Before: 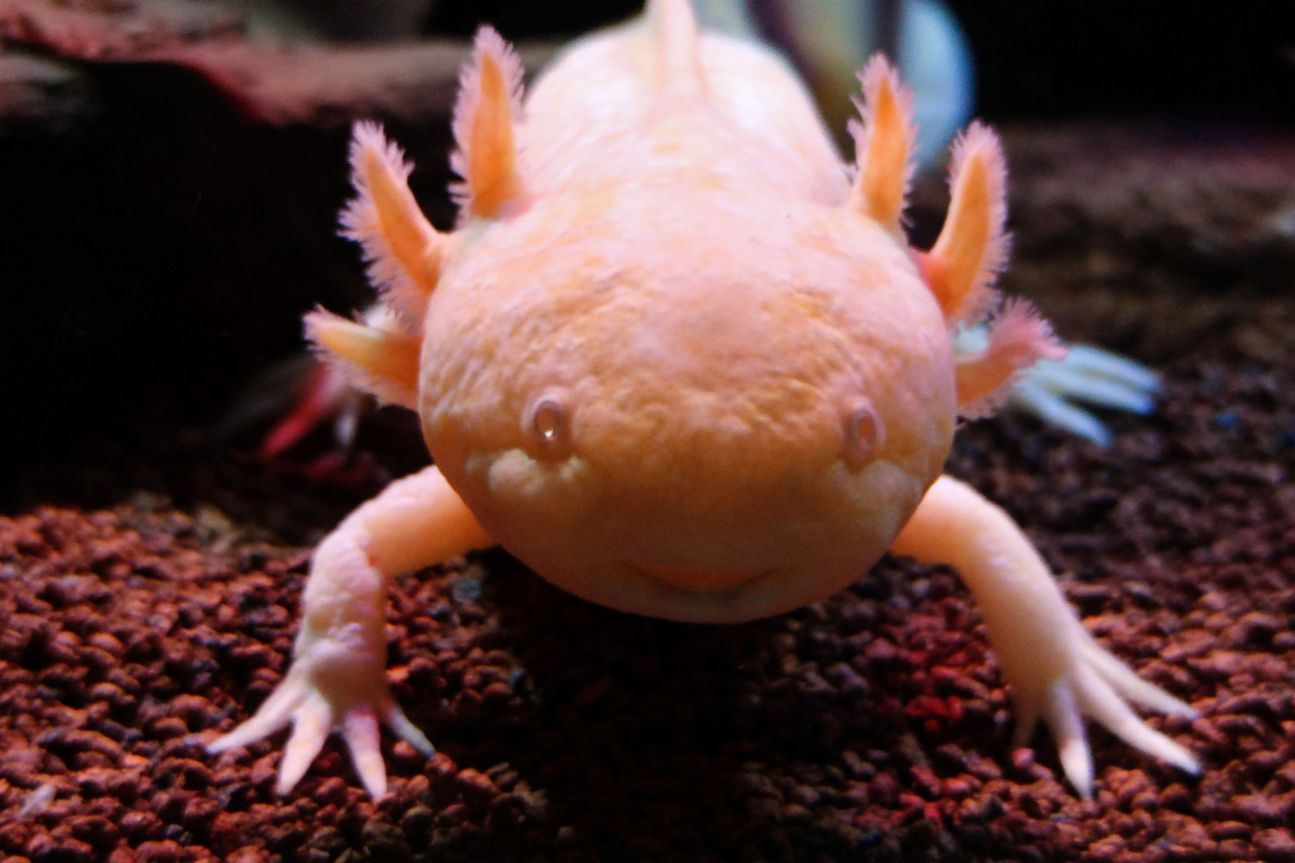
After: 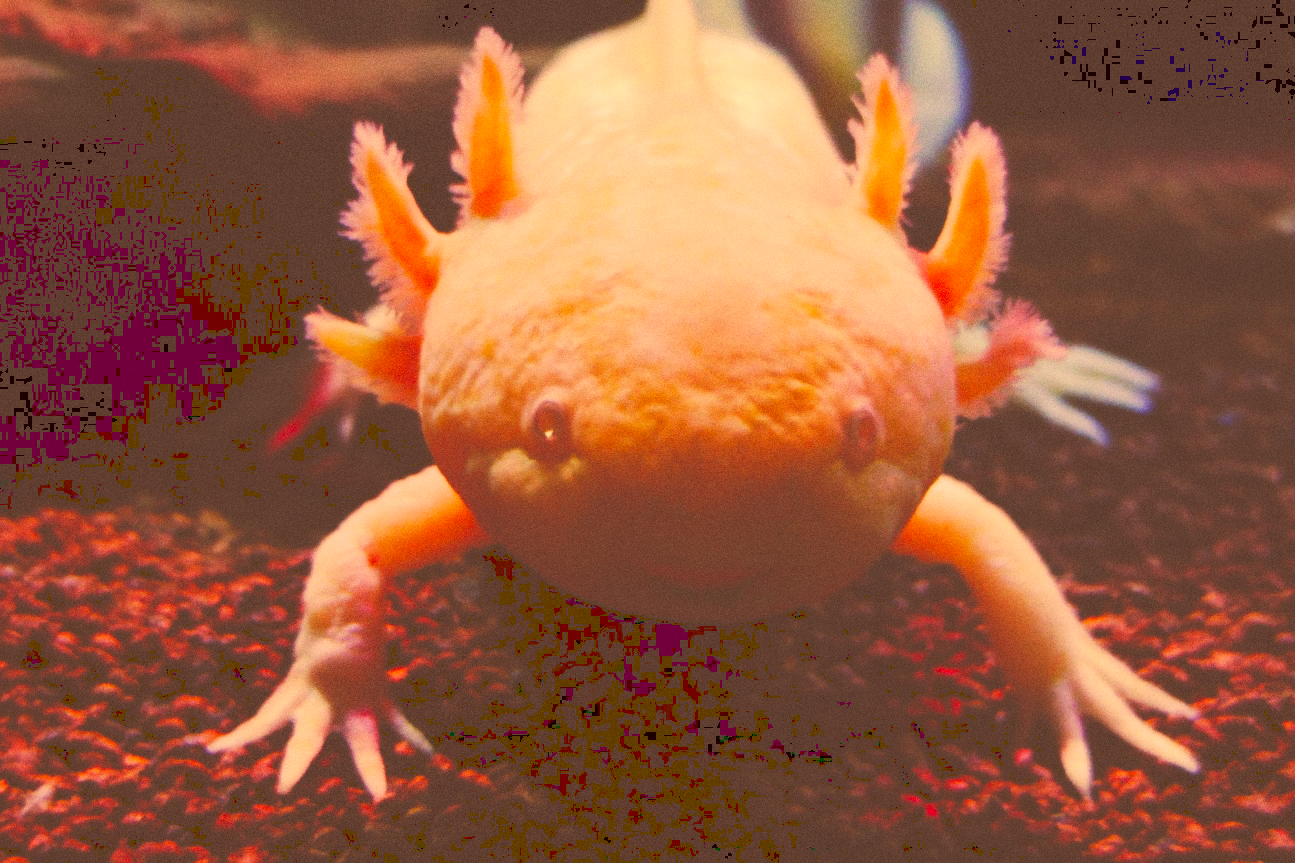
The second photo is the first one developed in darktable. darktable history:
tone curve: curves: ch0 [(0, 0) (0.003, 0.301) (0.011, 0.302) (0.025, 0.307) (0.044, 0.313) (0.069, 0.316) (0.1, 0.322) (0.136, 0.325) (0.177, 0.341) (0.224, 0.358) (0.277, 0.386) (0.335, 0.429) (0.399, 0.486) (0.468, 0.556) (0.543, 0.644) (0.623, 0.728) (0.709, 0.796) (0.801, 0.854) (0.898, 0.908) (1, 1)], preserve colors none
vibrance: vibrance 50%
color correction: highlights a* 10.12, highlights b* 39.04, shadows a* 14.62, shadows b* 3.37
grain: on, module defaults
